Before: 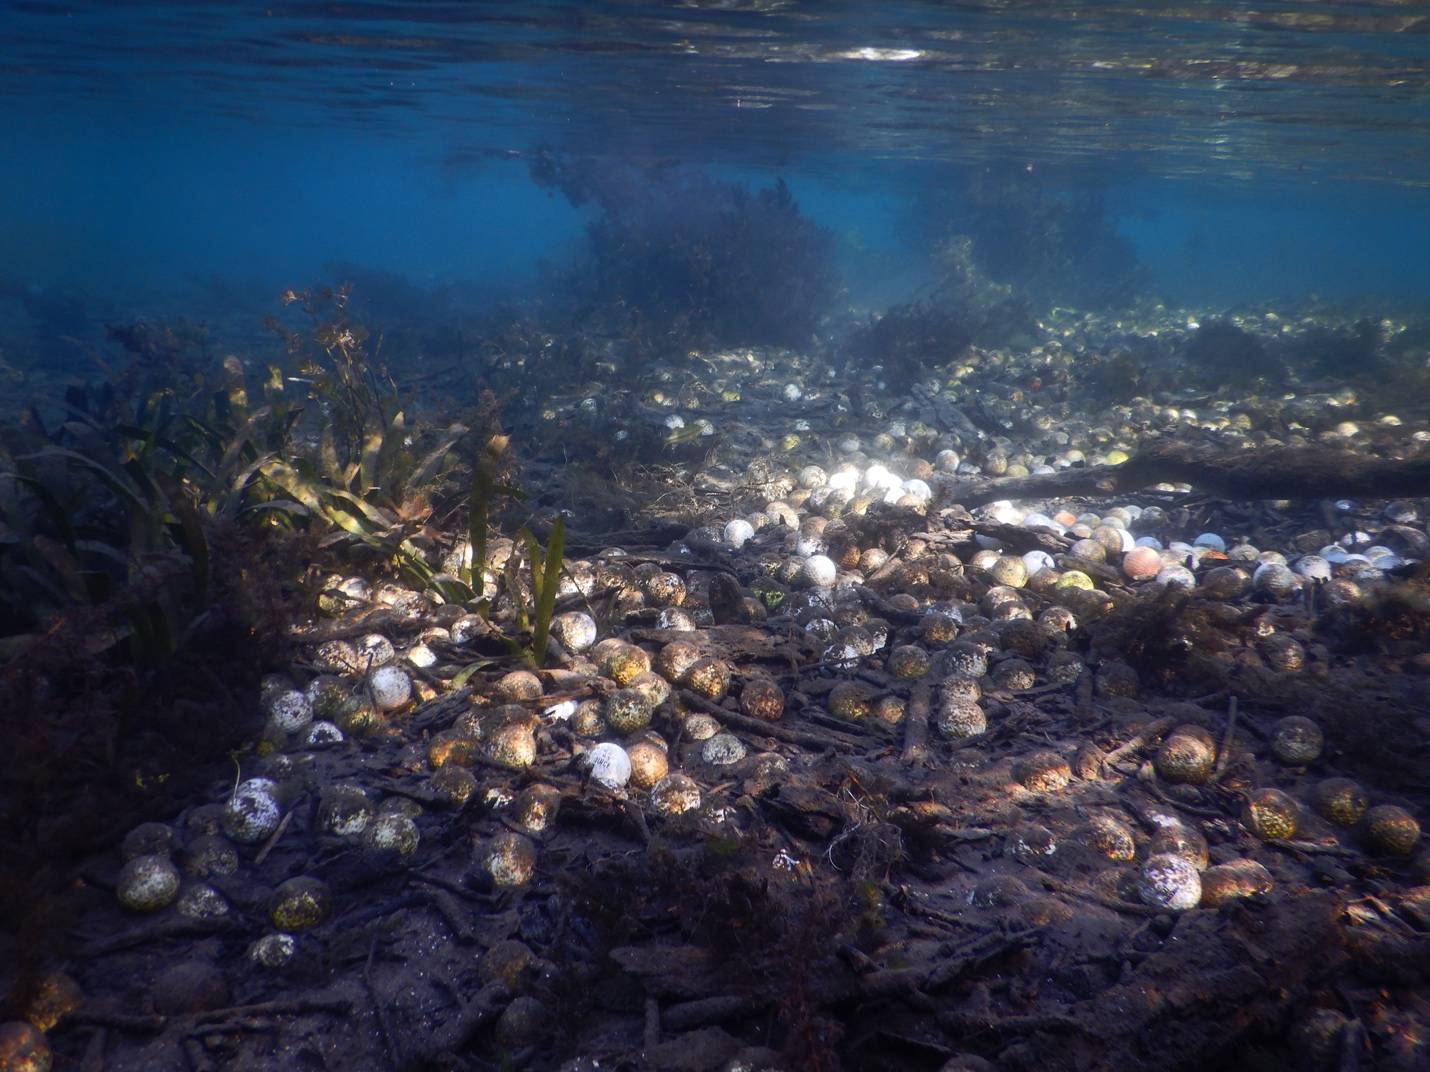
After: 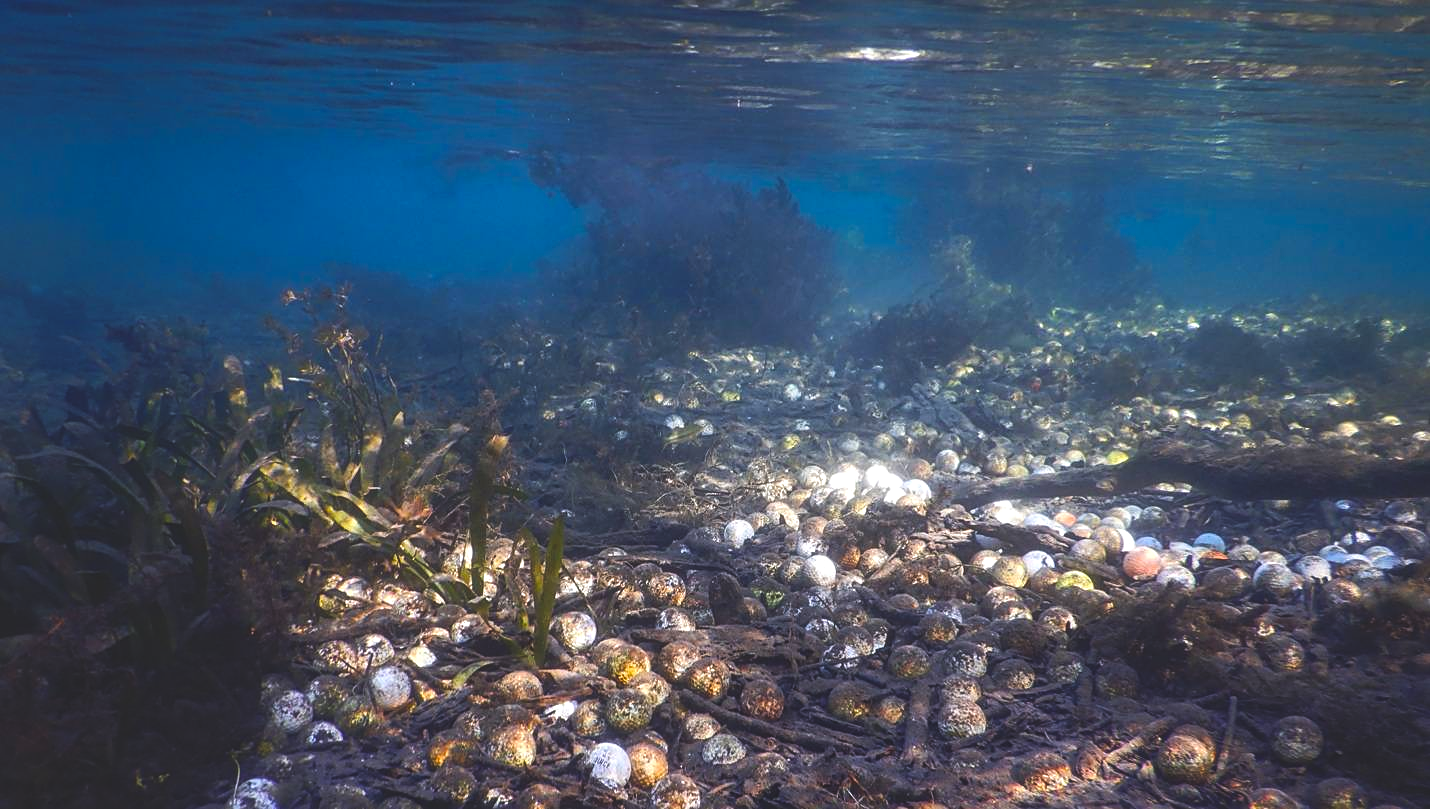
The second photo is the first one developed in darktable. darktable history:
crop: bottom 24.525%
local contrast: on, module defaults
color balance rgb: global offset › luminance 1.997%, perceptual saturation grading › global saturation 28.714%, perceptual saturation grading › mid-tones 12.207%, perceptual saturation grading › shadows 10.548%, global vibrance 10.909%
sharpen: on, module defaults
